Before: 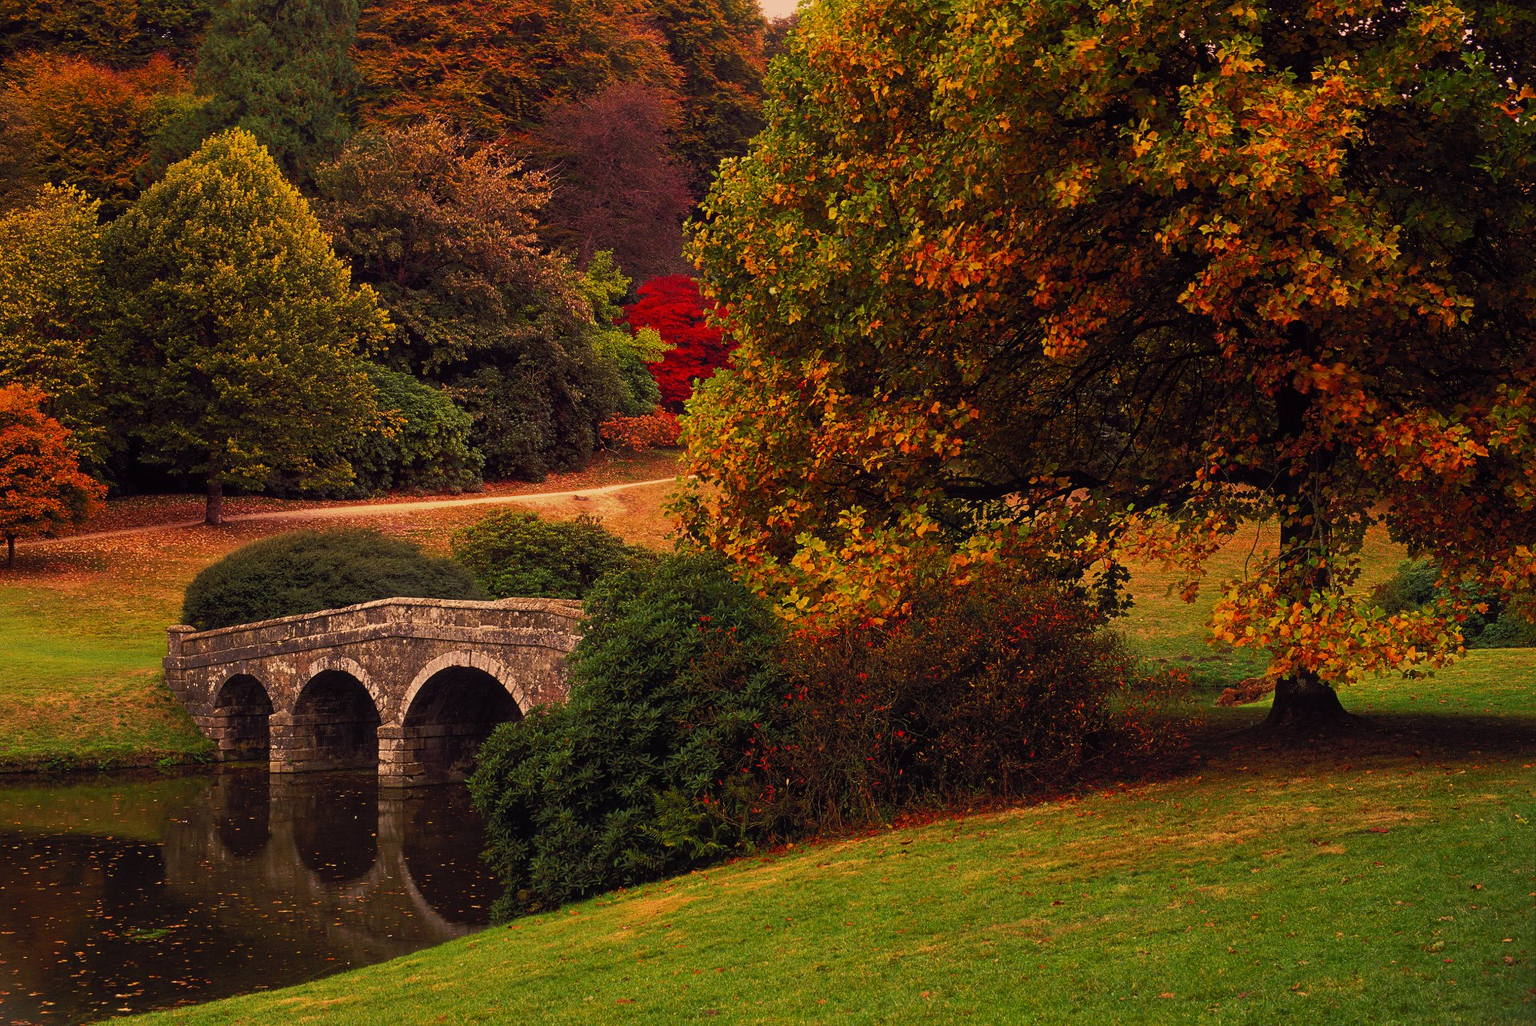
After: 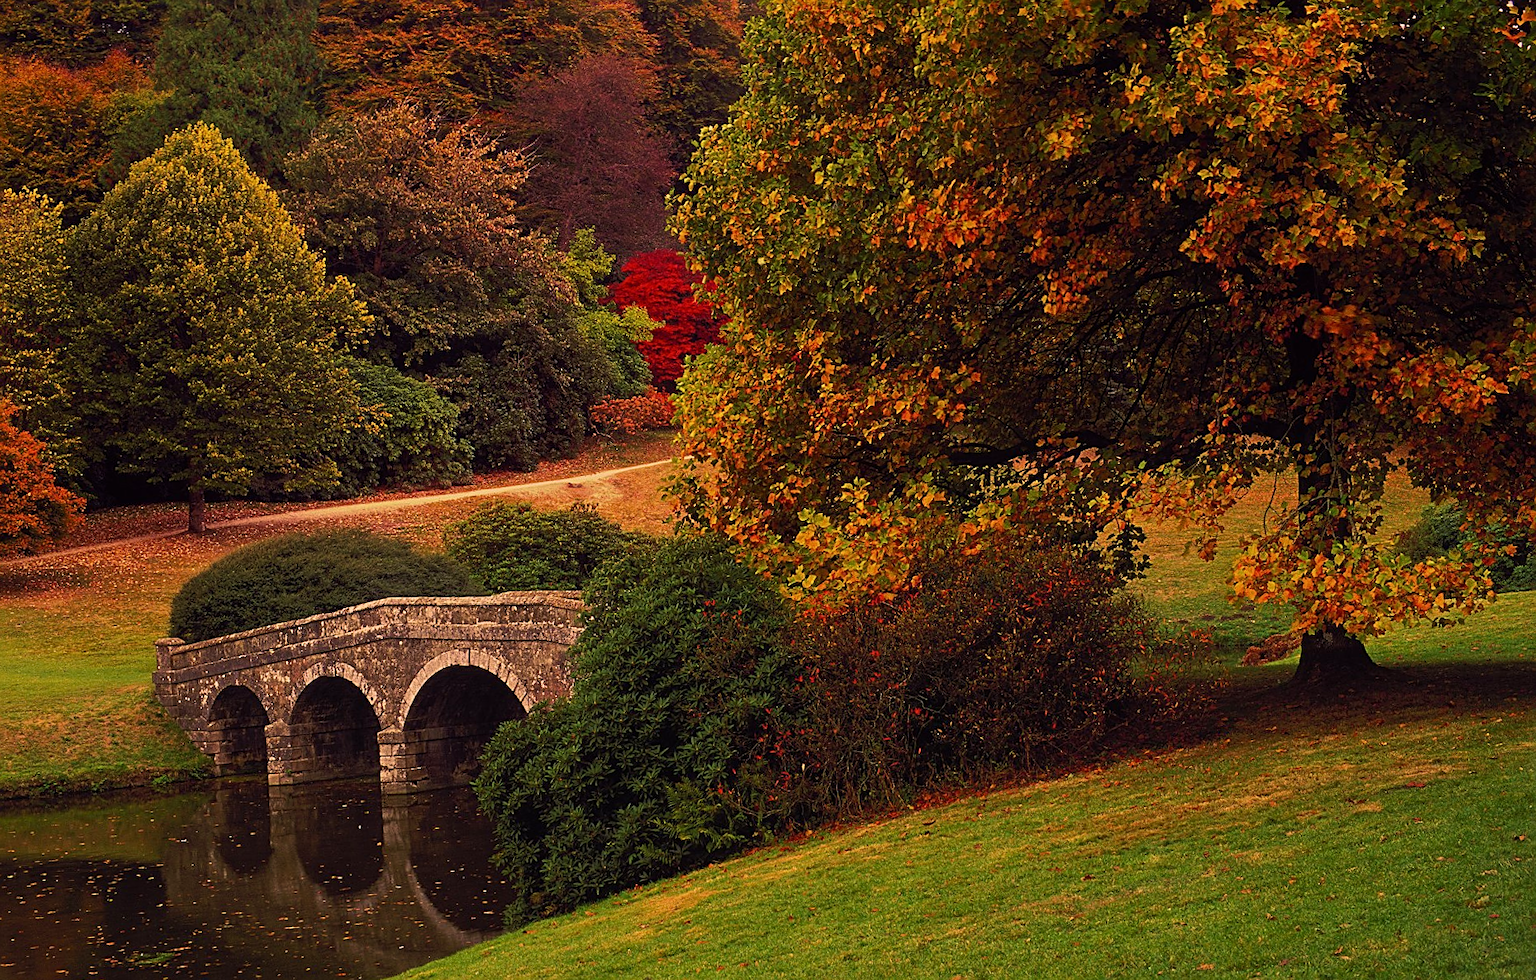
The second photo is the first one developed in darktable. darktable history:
color balance: mode lift, gamma, gain (sRGB)
velvia: on, module defaults
rotate and perspective: rotation -3°, crop left 0.031, crop right 0.968, crop top 0.07, crop bottom 0.93
sharpen: on, module defaults
